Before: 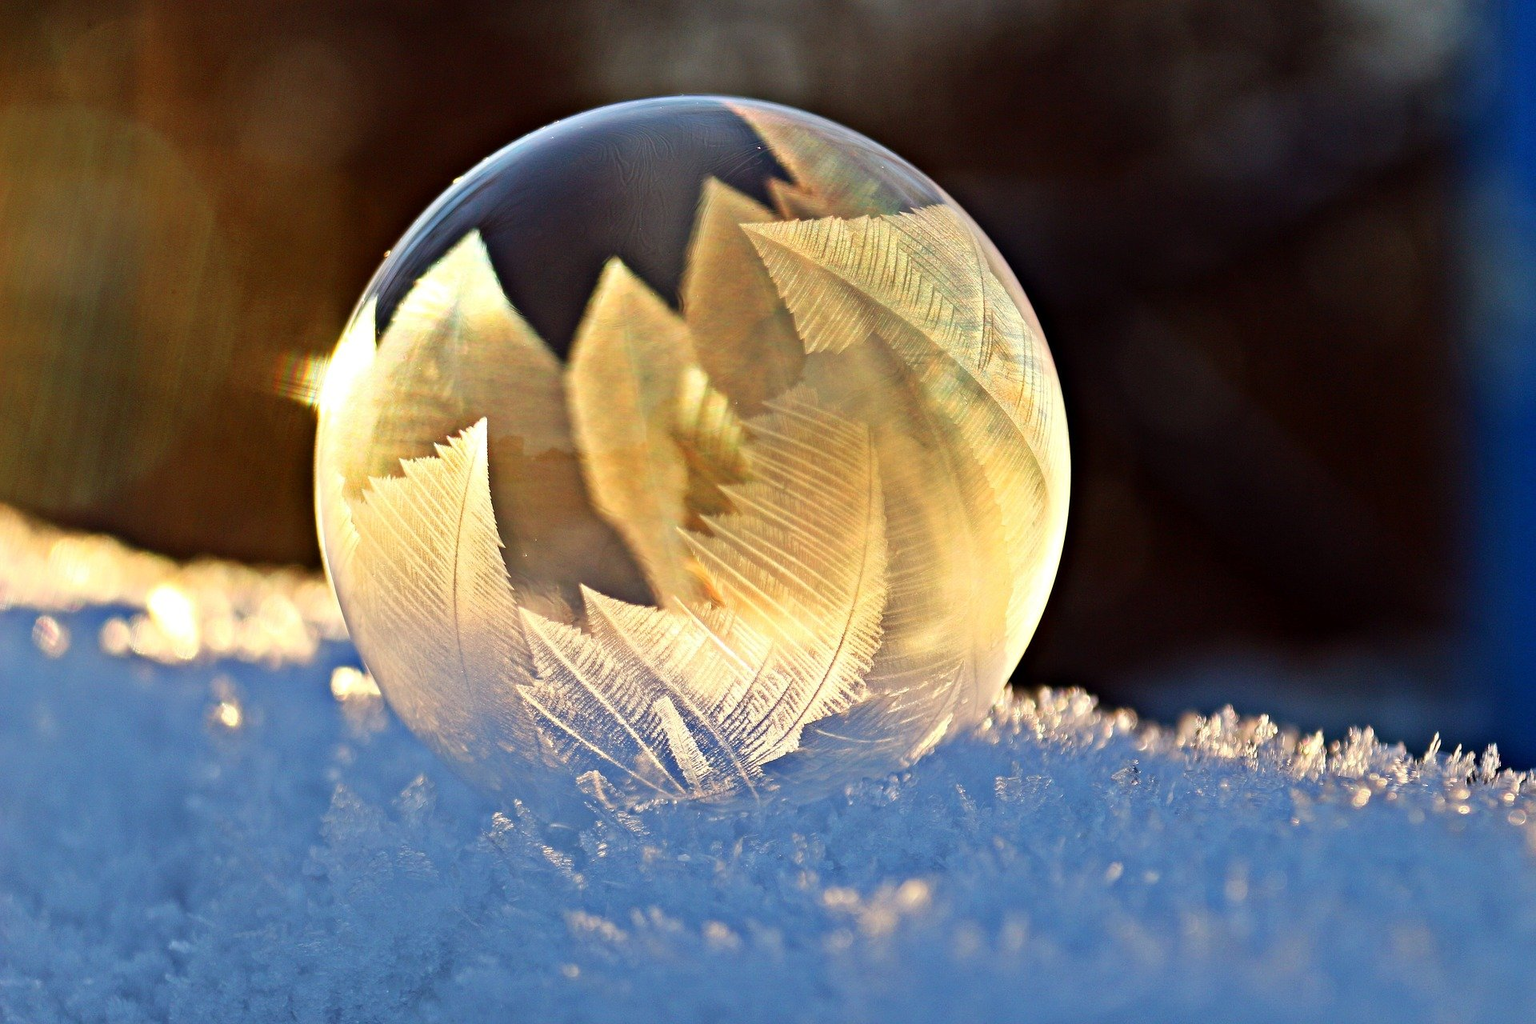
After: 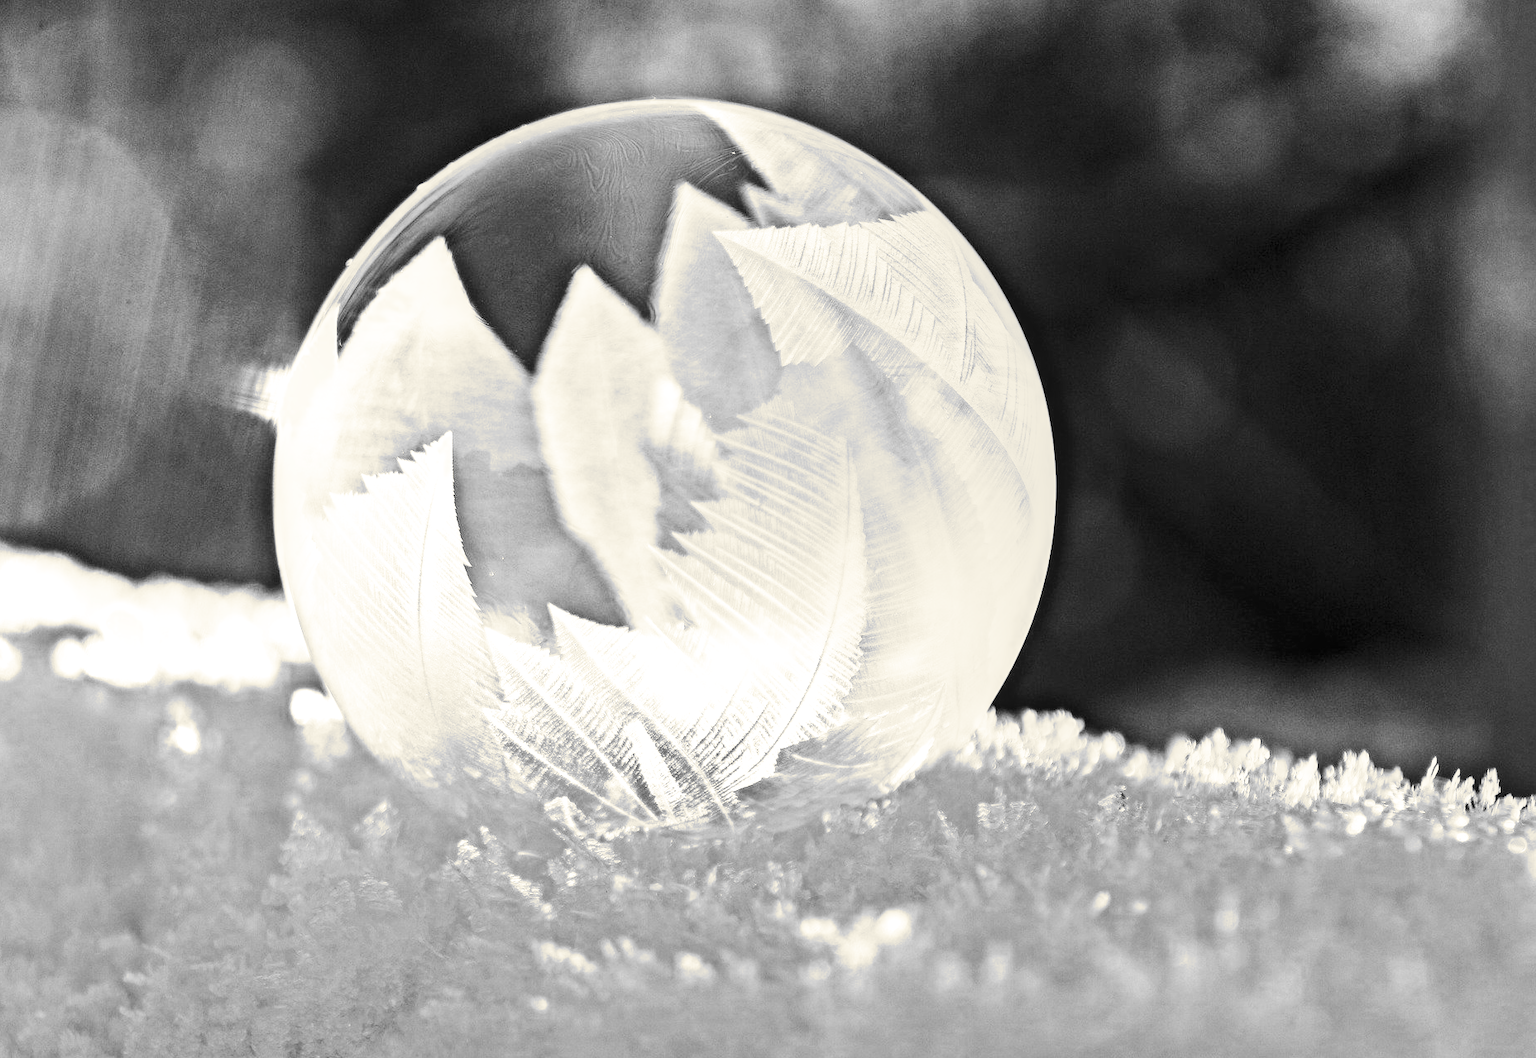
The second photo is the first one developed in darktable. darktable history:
exposure: compensate highlight preservation false
filmic rgb: middle gray luminance 4.29%, black relative exposure -13 EV, white relative exposure 5 EV, threshold 6 EV, target black luminance 0%, hardness 5.19, latitude 59.69%, contrast 0.767, highlights saturation mix 5%, shadows ↔ highlights balance 25.95%, add noise in highlights 0, color science v3 (2019), use custom middle-gray values true, iterations of high-quality reconstruction 0, contrast in highlights soft, enable highlight reconstruction true
crop and rotate: left 3.238%
color zones: curves: ch1 [(0, -0.014) (0.143, -0.013) (0.286, -0.013) (0.429, -0.016) (0.571, -0.019) (0.714, -0.015) (0.857, 0.002) (1, -0.014)]
white balance: red 0.967, blue 1.119, emerald 0.756
contrast brightness saturation: contrast 0.28
split-toning: shadows › hue 43.2°, shadows › saturation 0, highlights › hue 50.4°, highlights › saturation 1
local contrast: on, module defaults
